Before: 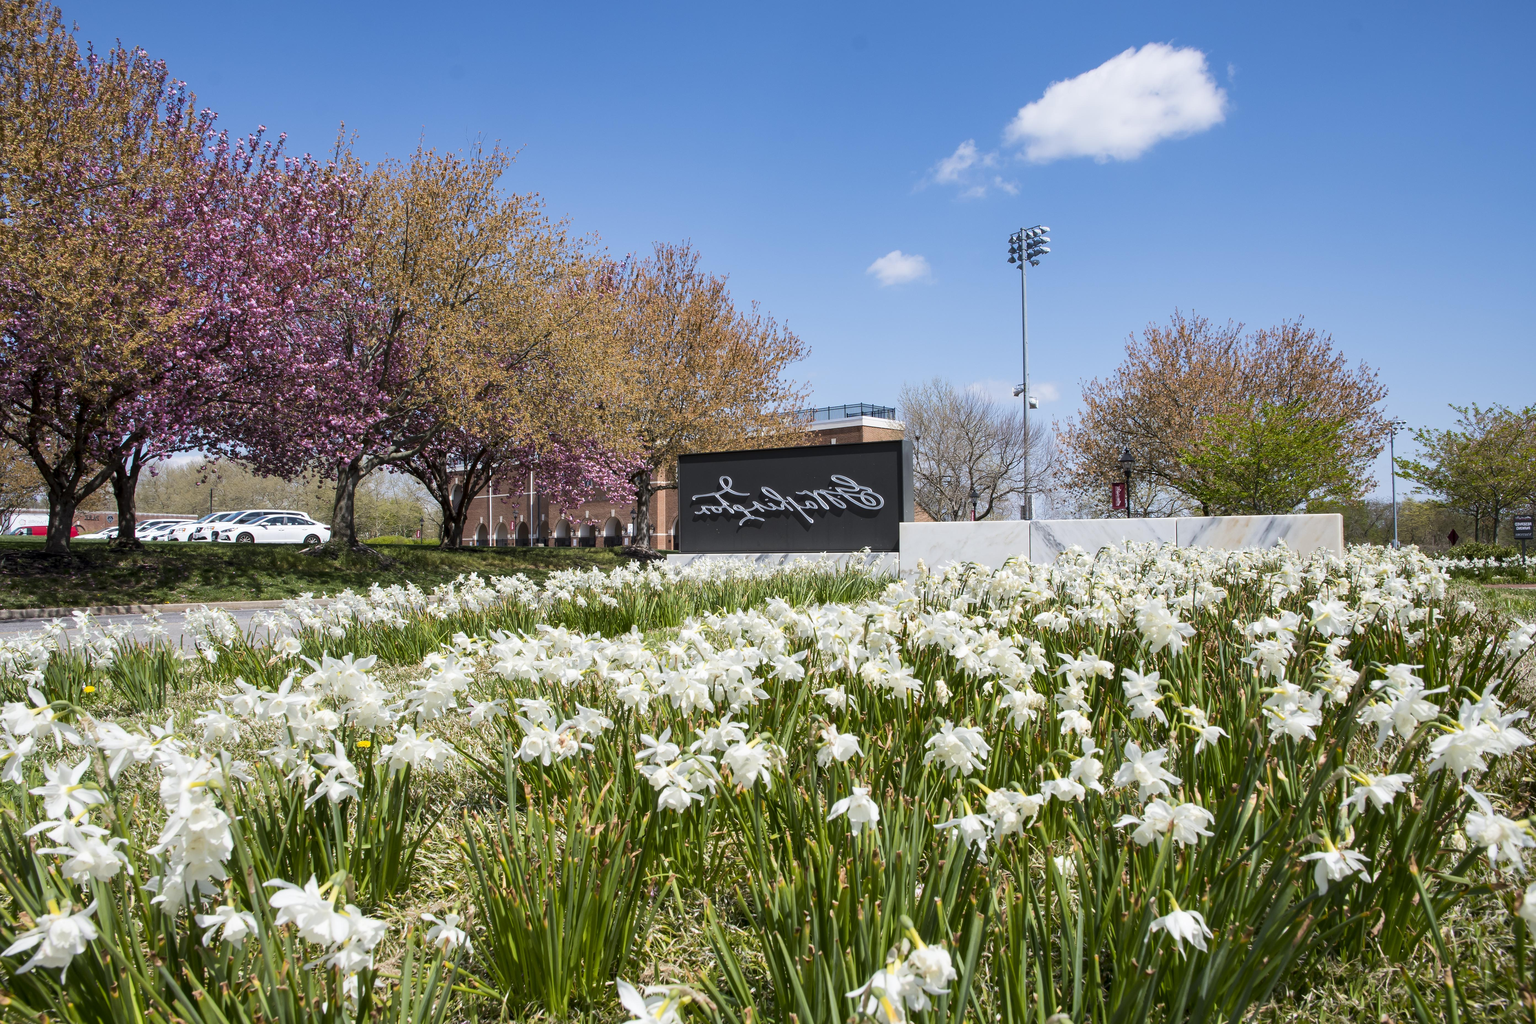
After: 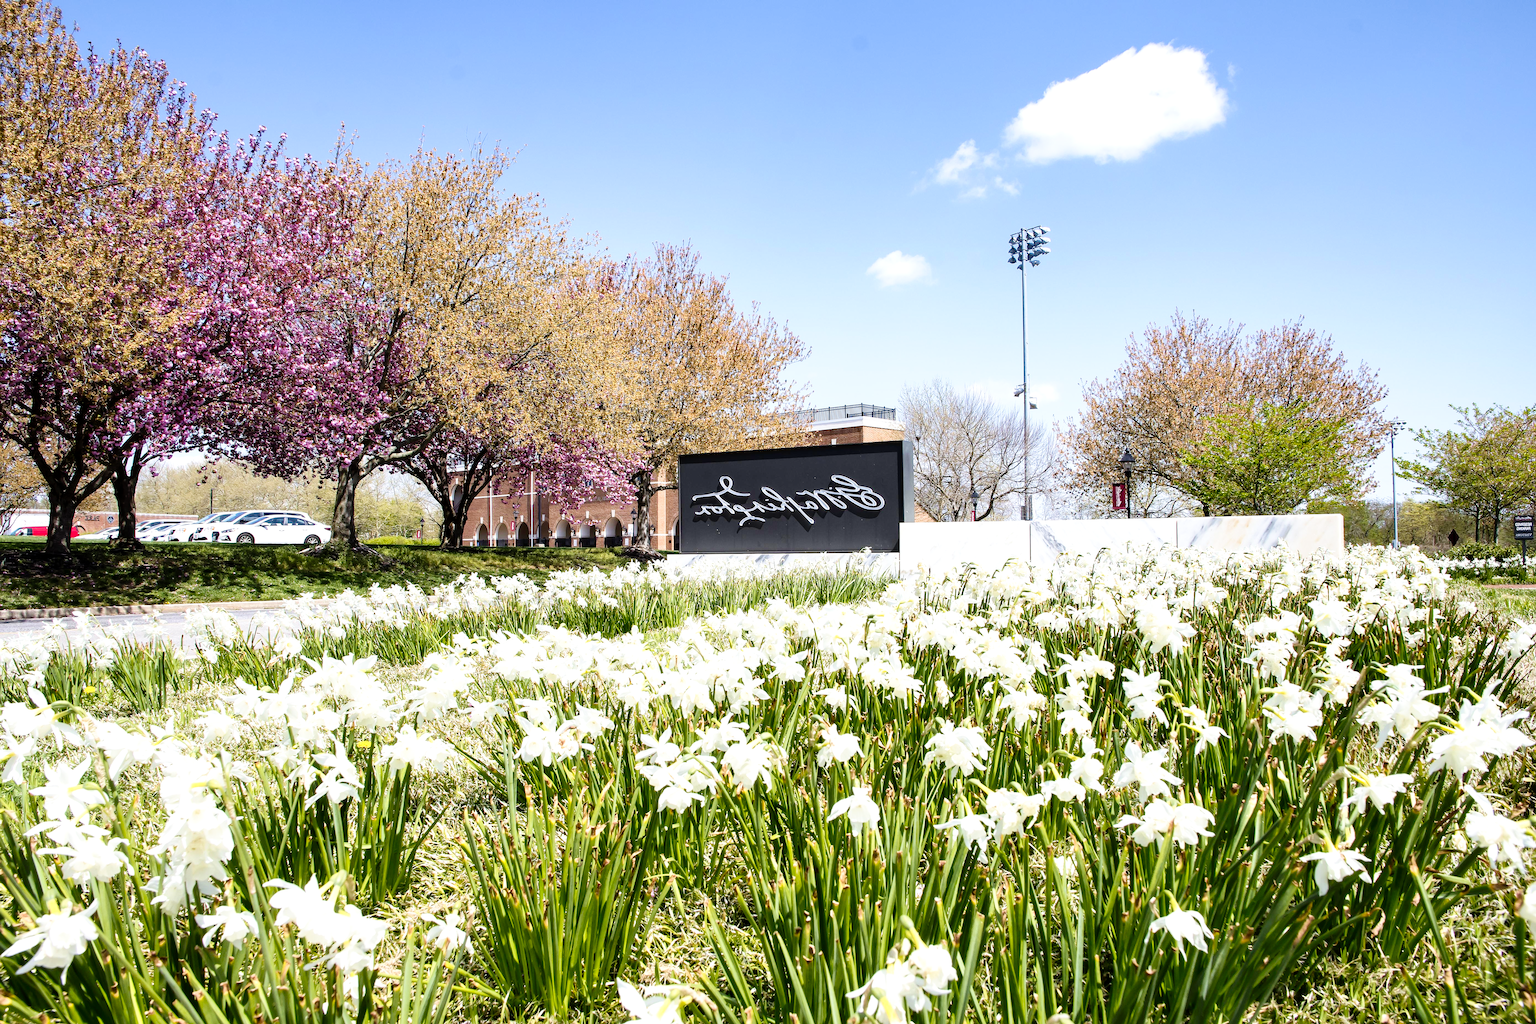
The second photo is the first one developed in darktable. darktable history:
tone curve: curves: ch0 [(0, 0) (0.003, 0) (0.011, 0.001) (0.025, 0.003) (0.044, 0.005) (0.069, 0.012) (0.1, 0.023) (0.136, 0.039) (0.177, 0.088) (0.224, 0.15) (0.277, 0.239) (0.335, 0.334) (0.399, 0.43) (0.468, 0.526) (0.543, 0.621) (0.623, 0.711) (0.709, 0.791) (0.801, 0.87) (0.898, 0.949) (1, 1)], preserve colors none
sharpen: amount 0.213
velvia: on, module defaults
exposure: exposure 0.671 EV, compensate exposure bias true, compensate highlight preservation false
